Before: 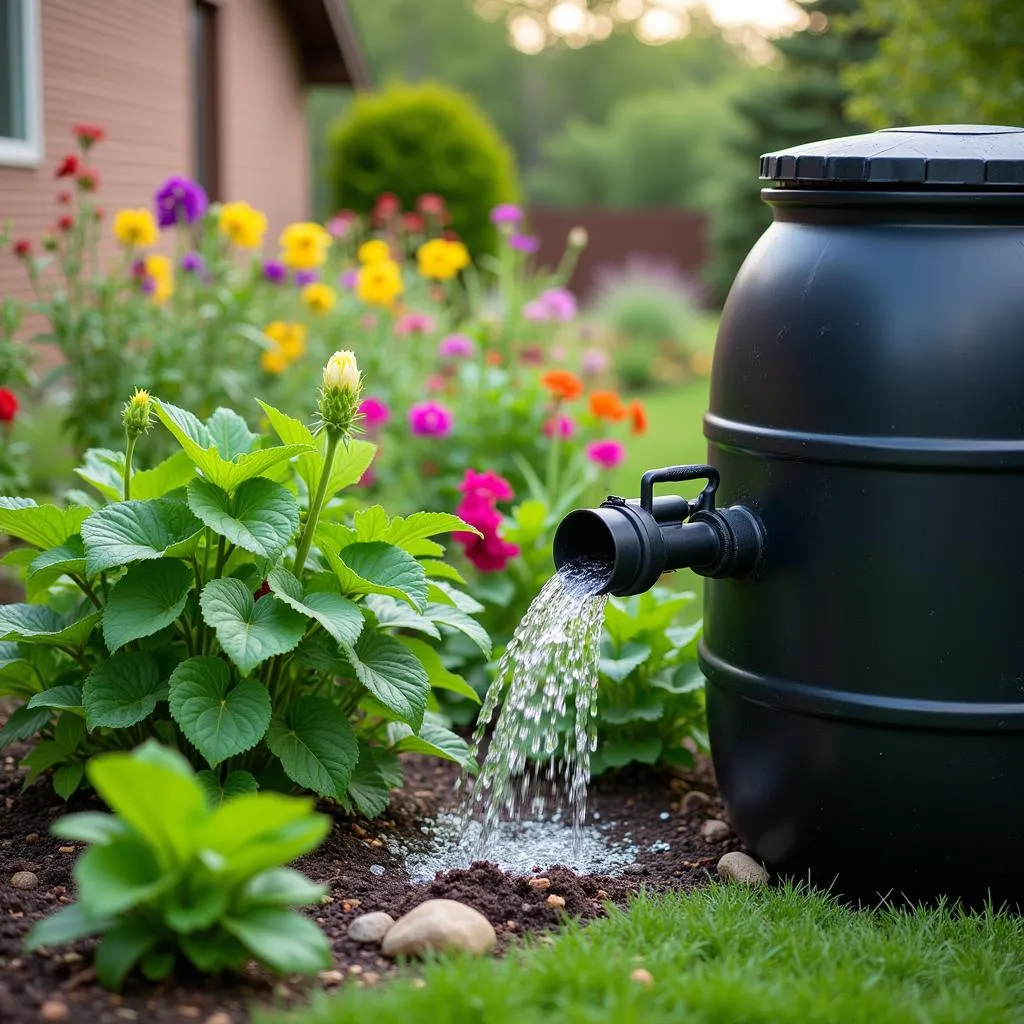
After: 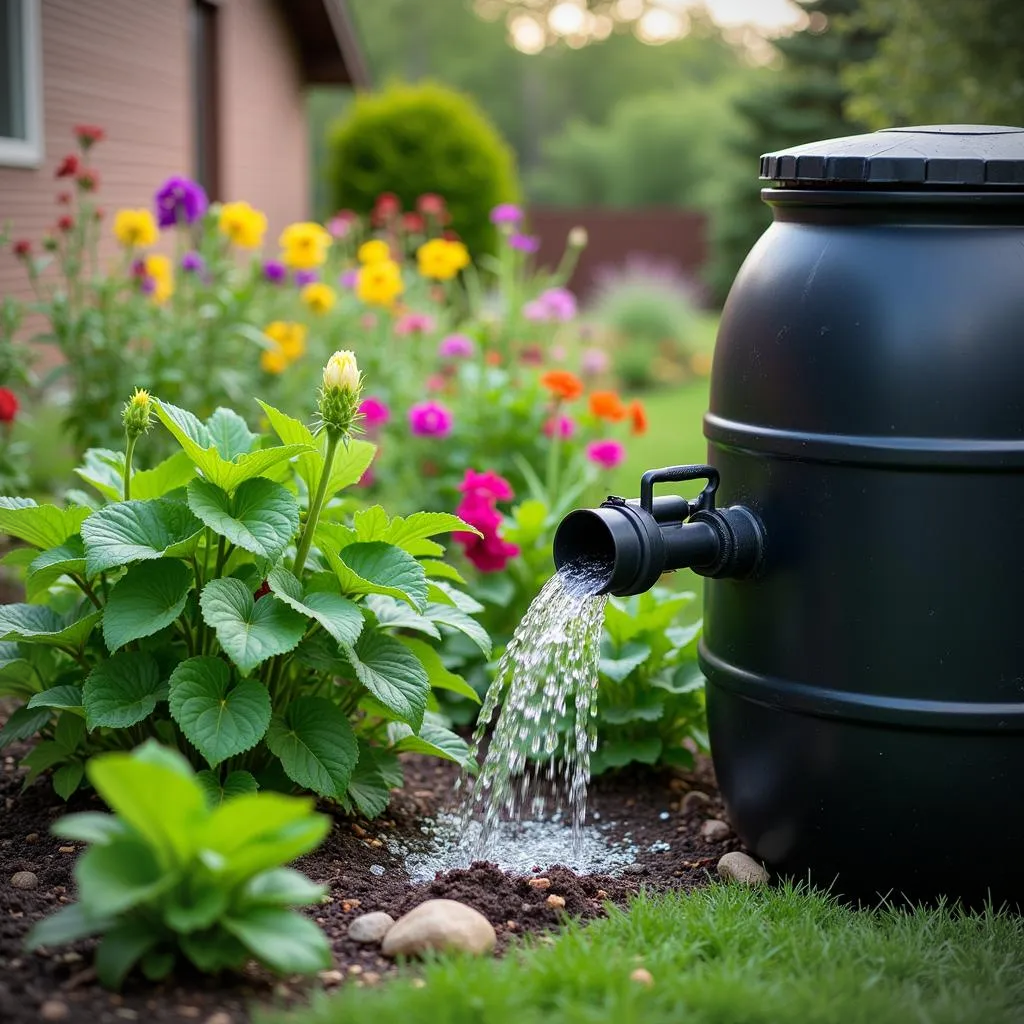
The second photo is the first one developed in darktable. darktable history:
vignetting: fall-off start 91.76%
